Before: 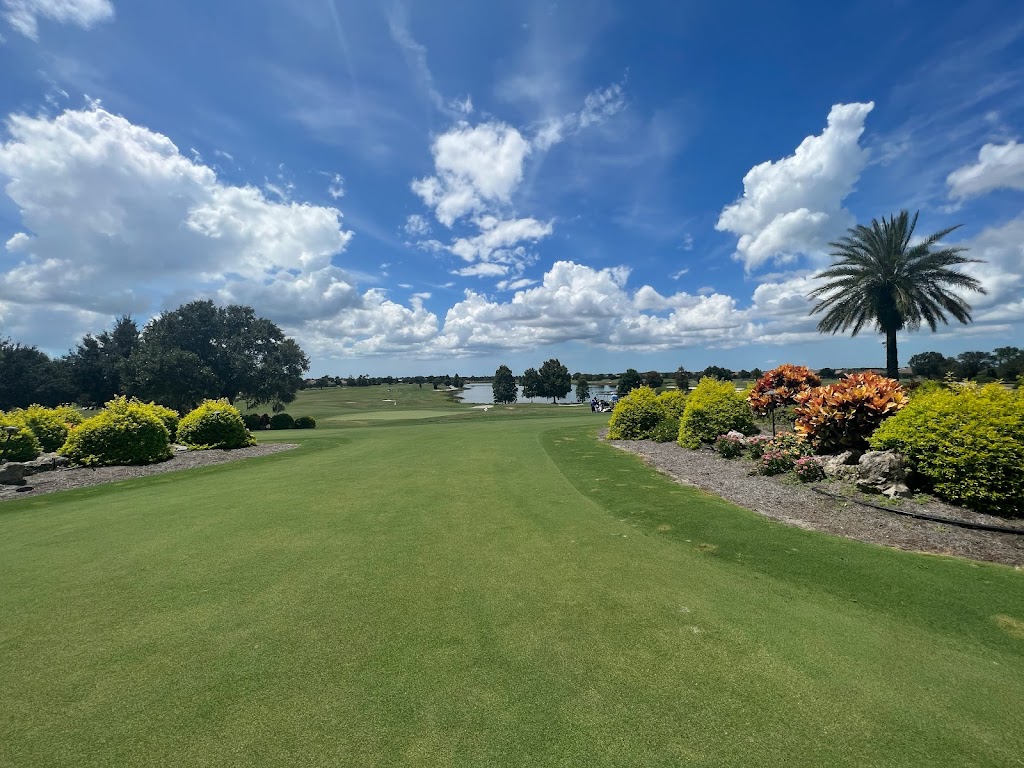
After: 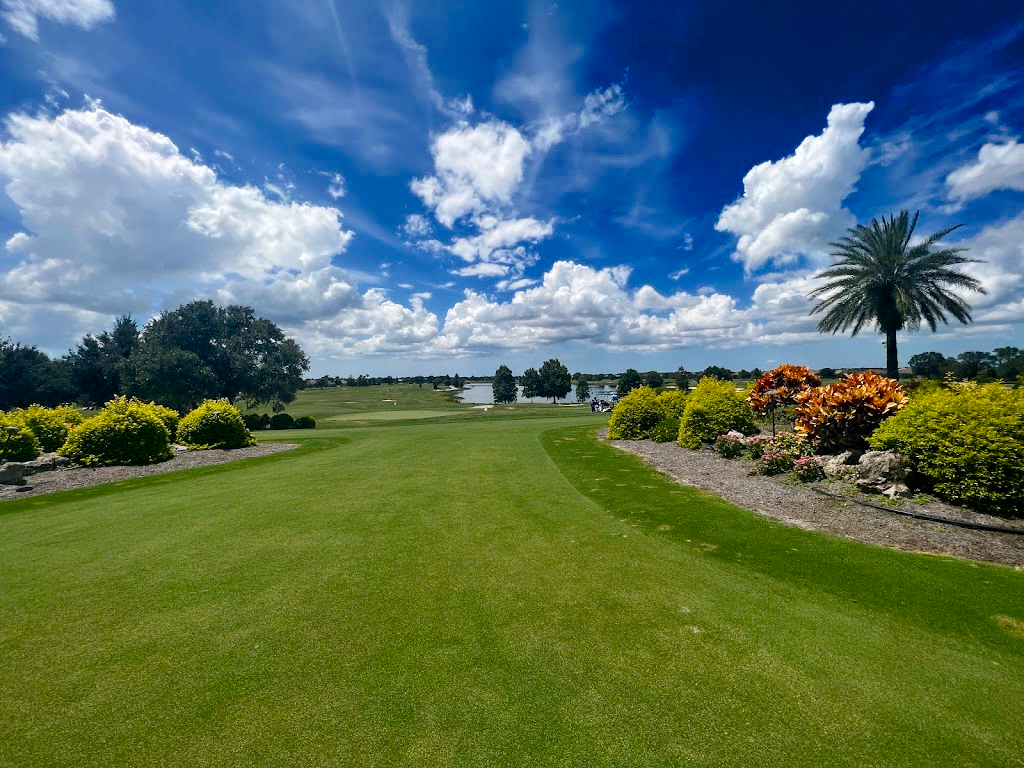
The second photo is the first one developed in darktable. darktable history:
color balance rgb: highlights gain › luminance 7.073%, highlights gain › chroma 0.888%, highlights gain › hue 48.66°, perceptual saturation grading › global saturation 20%, perceptual saturation grading › highlights -24.749%, perceptual saturation grading › shadows 25.354%, global vibrance 16.843%, saturation formula JzAzBz (2021)
